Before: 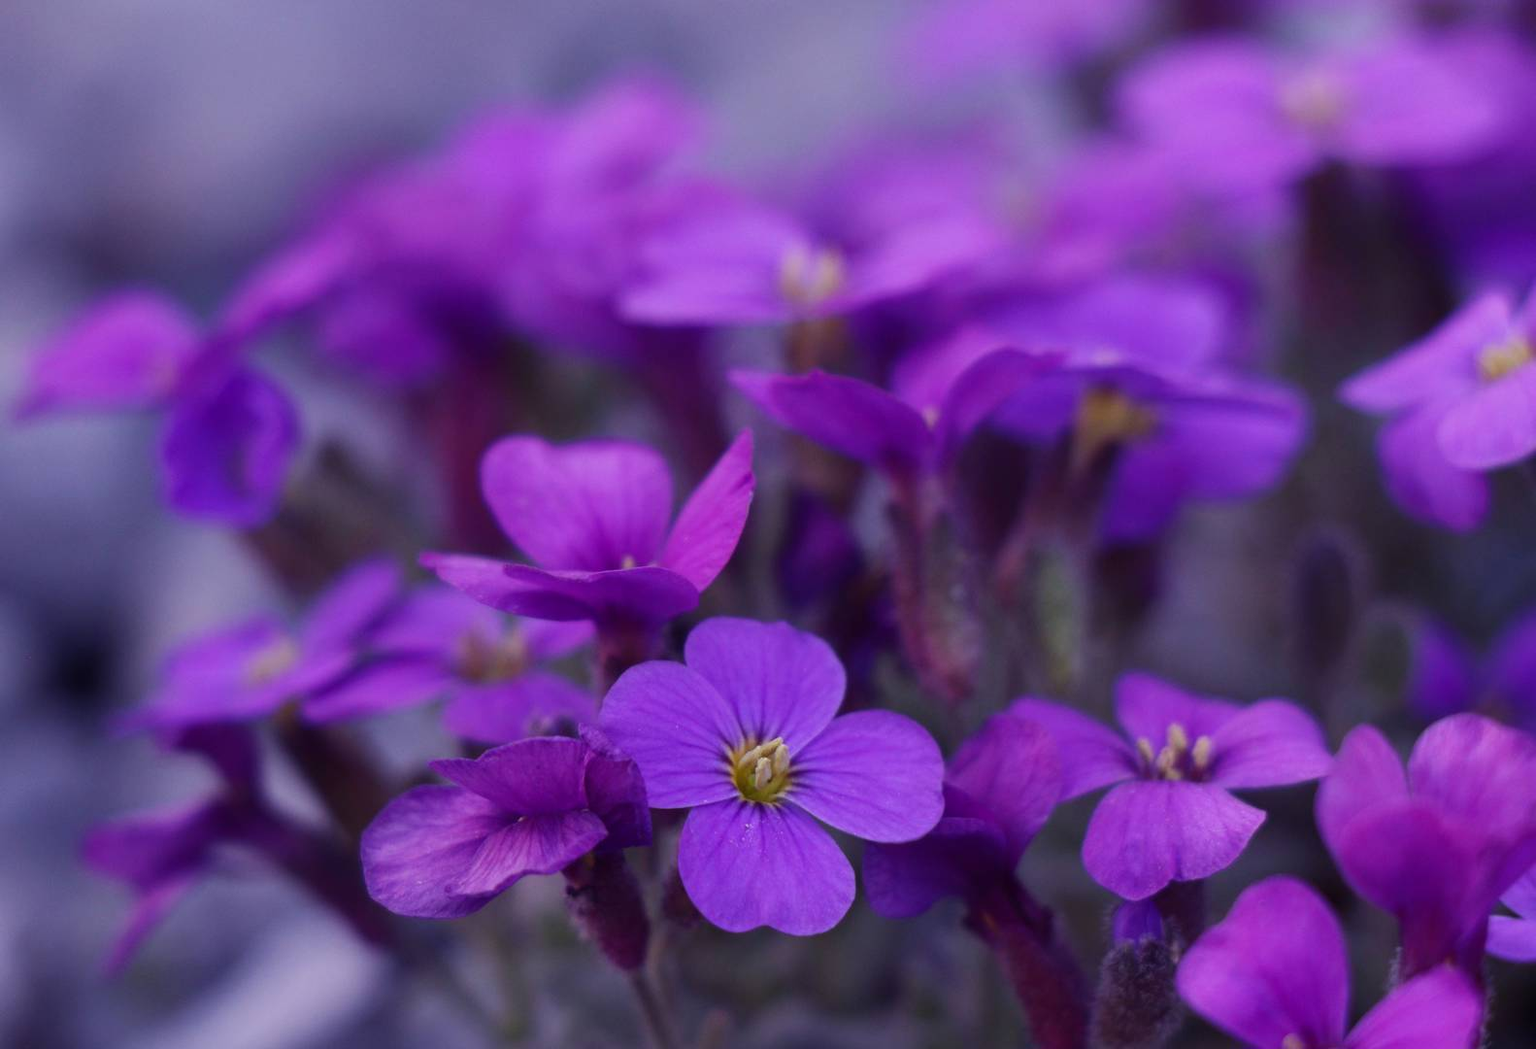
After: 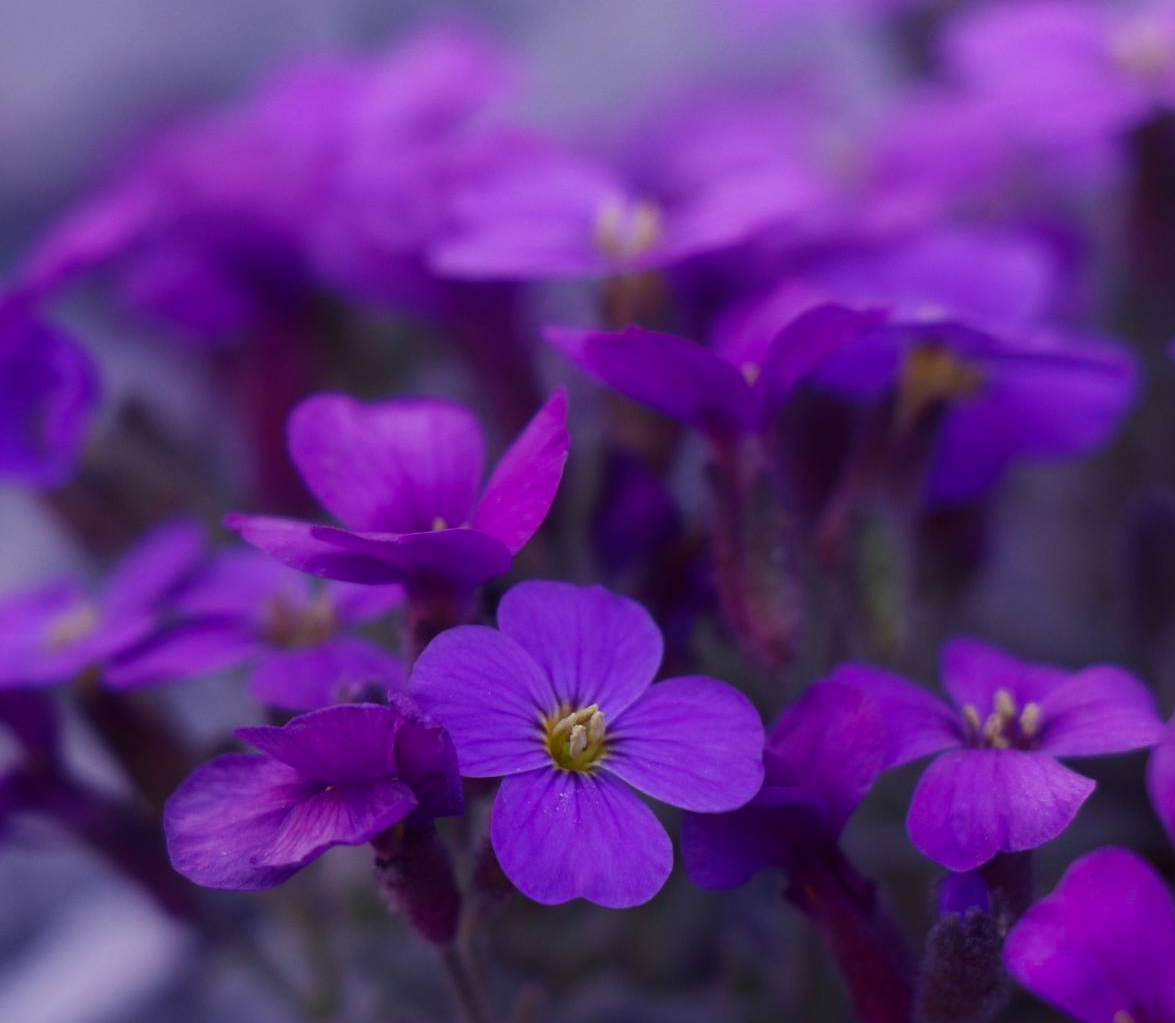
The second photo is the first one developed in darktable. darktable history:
crop and rotate: left 13.163%, top 5.265%, right 12.548%
shadows and highlights: shadows -52.47, highlights 84.68, soften with gaussian
